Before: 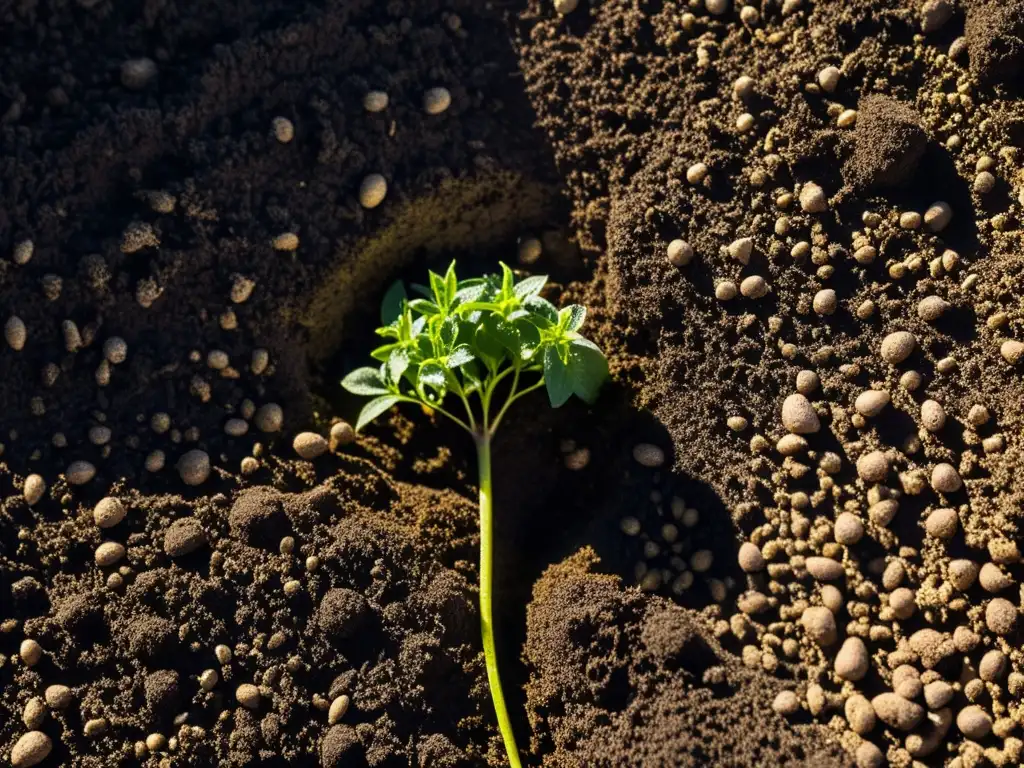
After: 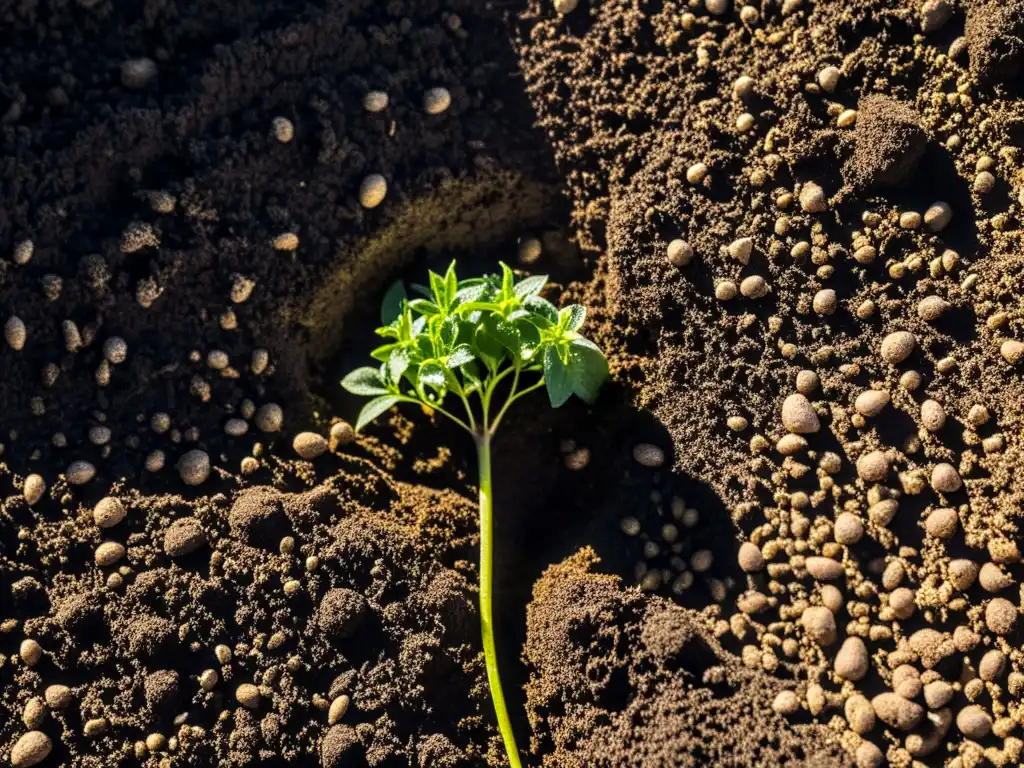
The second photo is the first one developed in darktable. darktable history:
tone equalizer: -8 EV 0.018 EV, -7 EV -0.036 EV, -6 EV 0.023 EV, -5 EV 0.034 EV, -4 EV 0.304 EV, -3 EV 0.629 EV, -2 EV 0.578 EV, -1 EV 0.195 EV, +0 EV 0.015 EV
local contrast: on, module defaults
